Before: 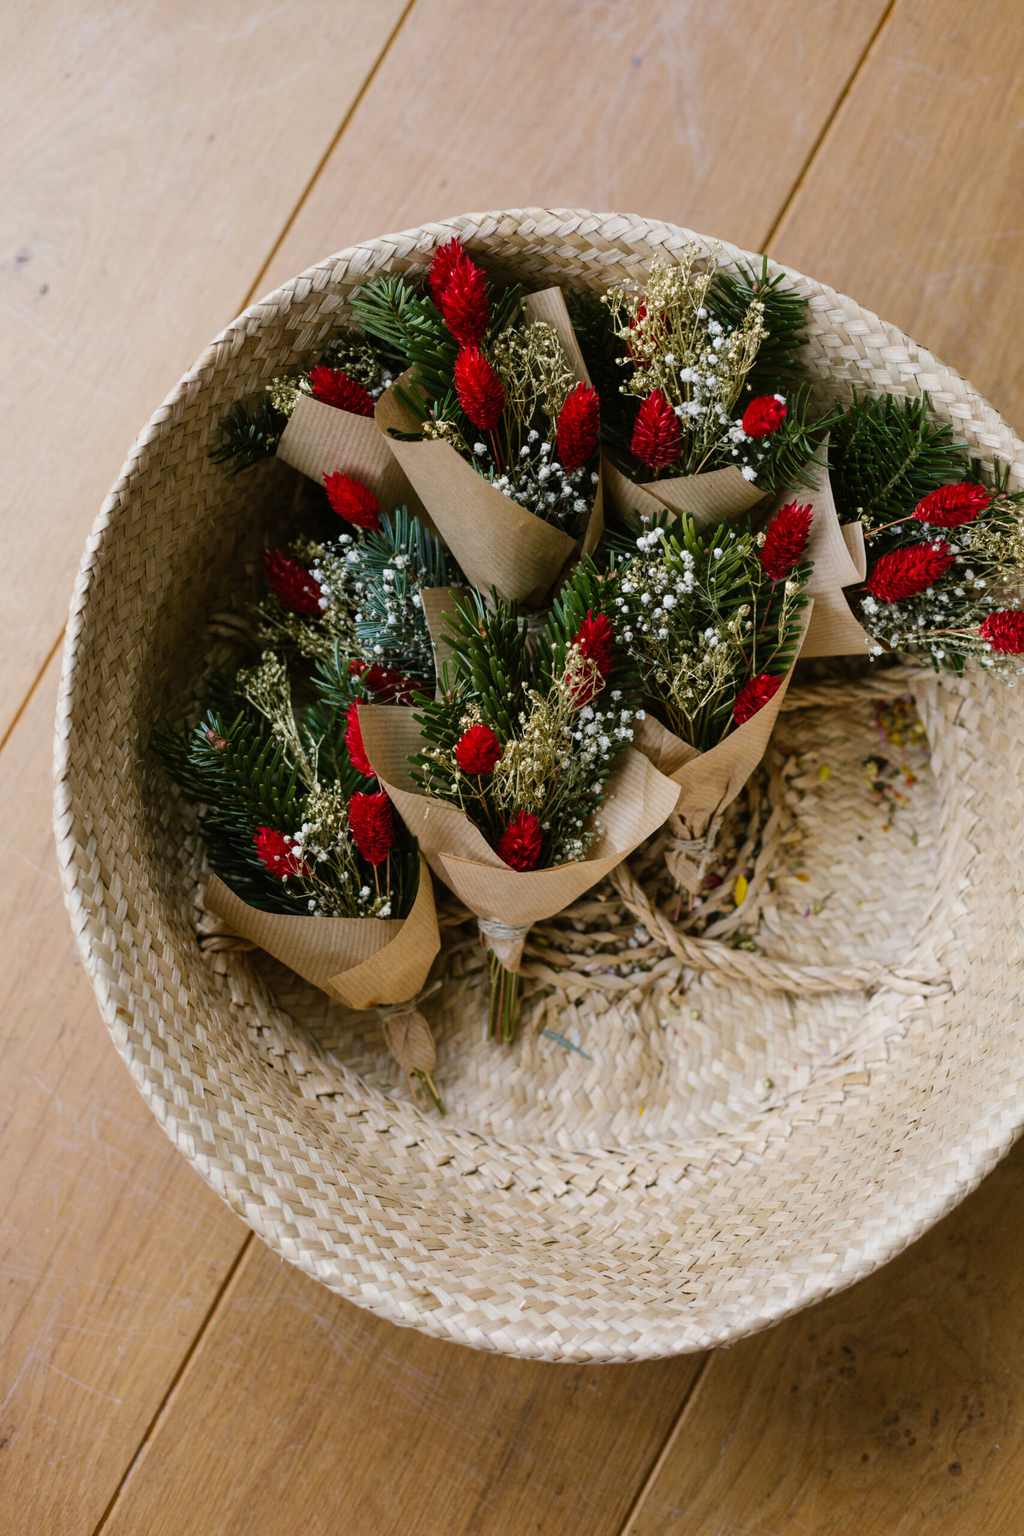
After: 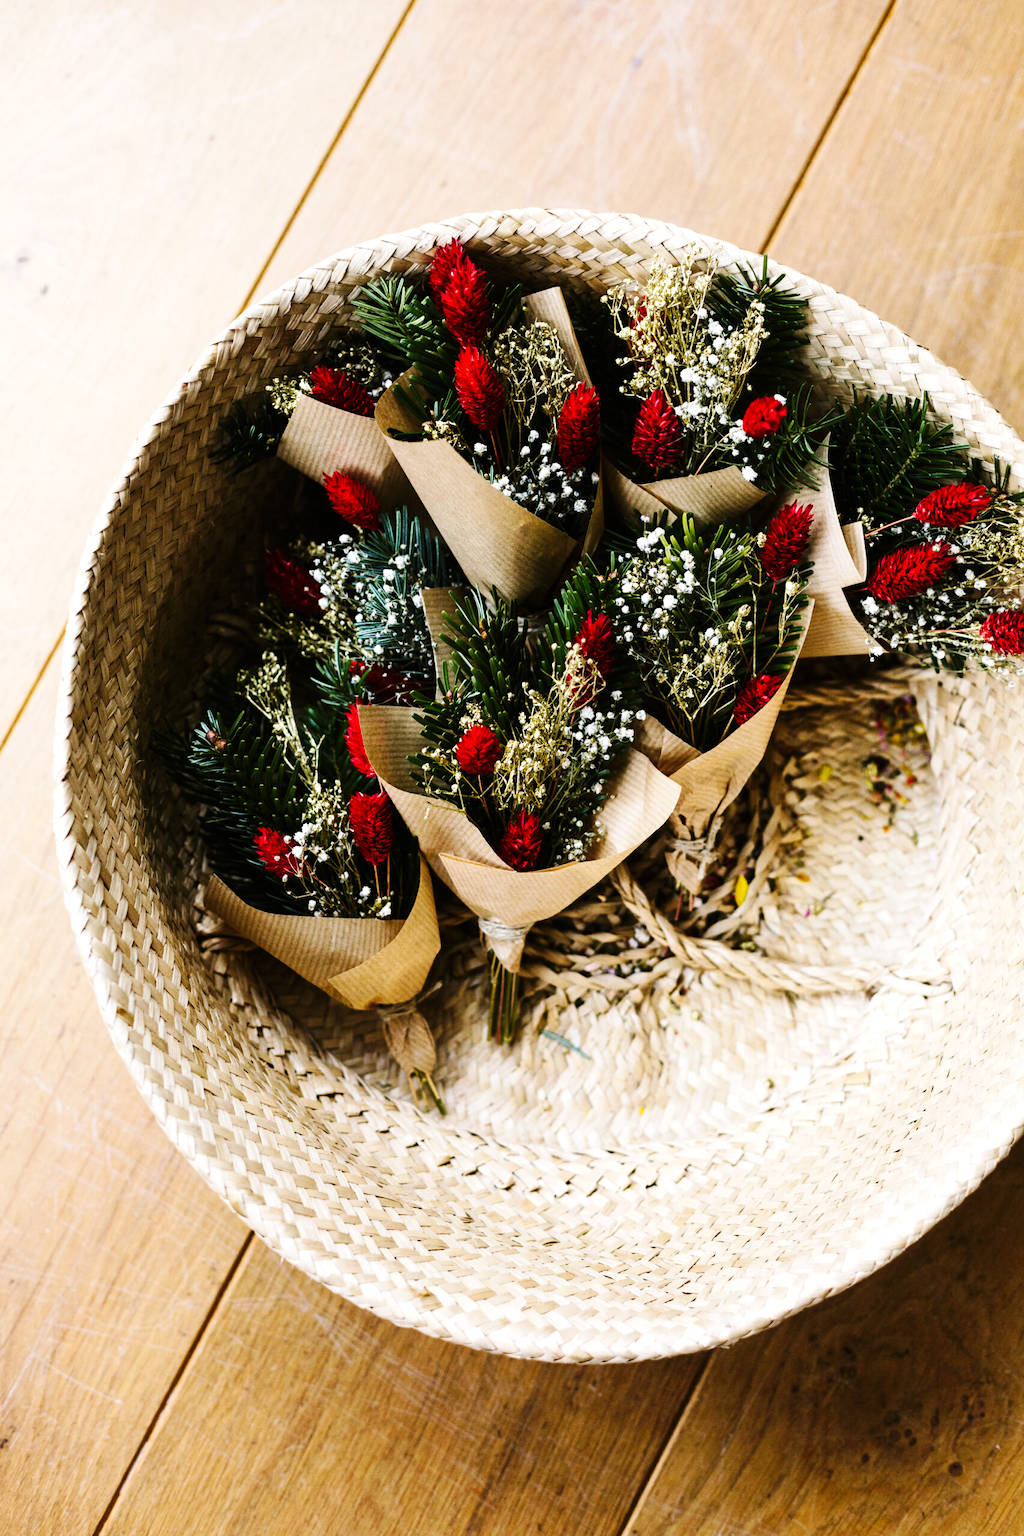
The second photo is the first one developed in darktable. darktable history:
base curve: curves: ch0 [(0, 0) (0.032, 0.025) (0.121, 0.166) (0.206, 0.329) (0.605, 0.79) (1, 1)], preserve colors none
tone equalizer: -8 EV -0.75 EV, -7 EV -0.7 EV, -6 EV -0.6 EV, -5 EV -0.4 EV, -3 EV 0.4 EV, -2 EV 0.6 EV, -1 EV 0.7 EV, +0 EV 0.75 EV, edges refinement/feathering 500, mask exposure compensation -1.57 EV, preserve details no
